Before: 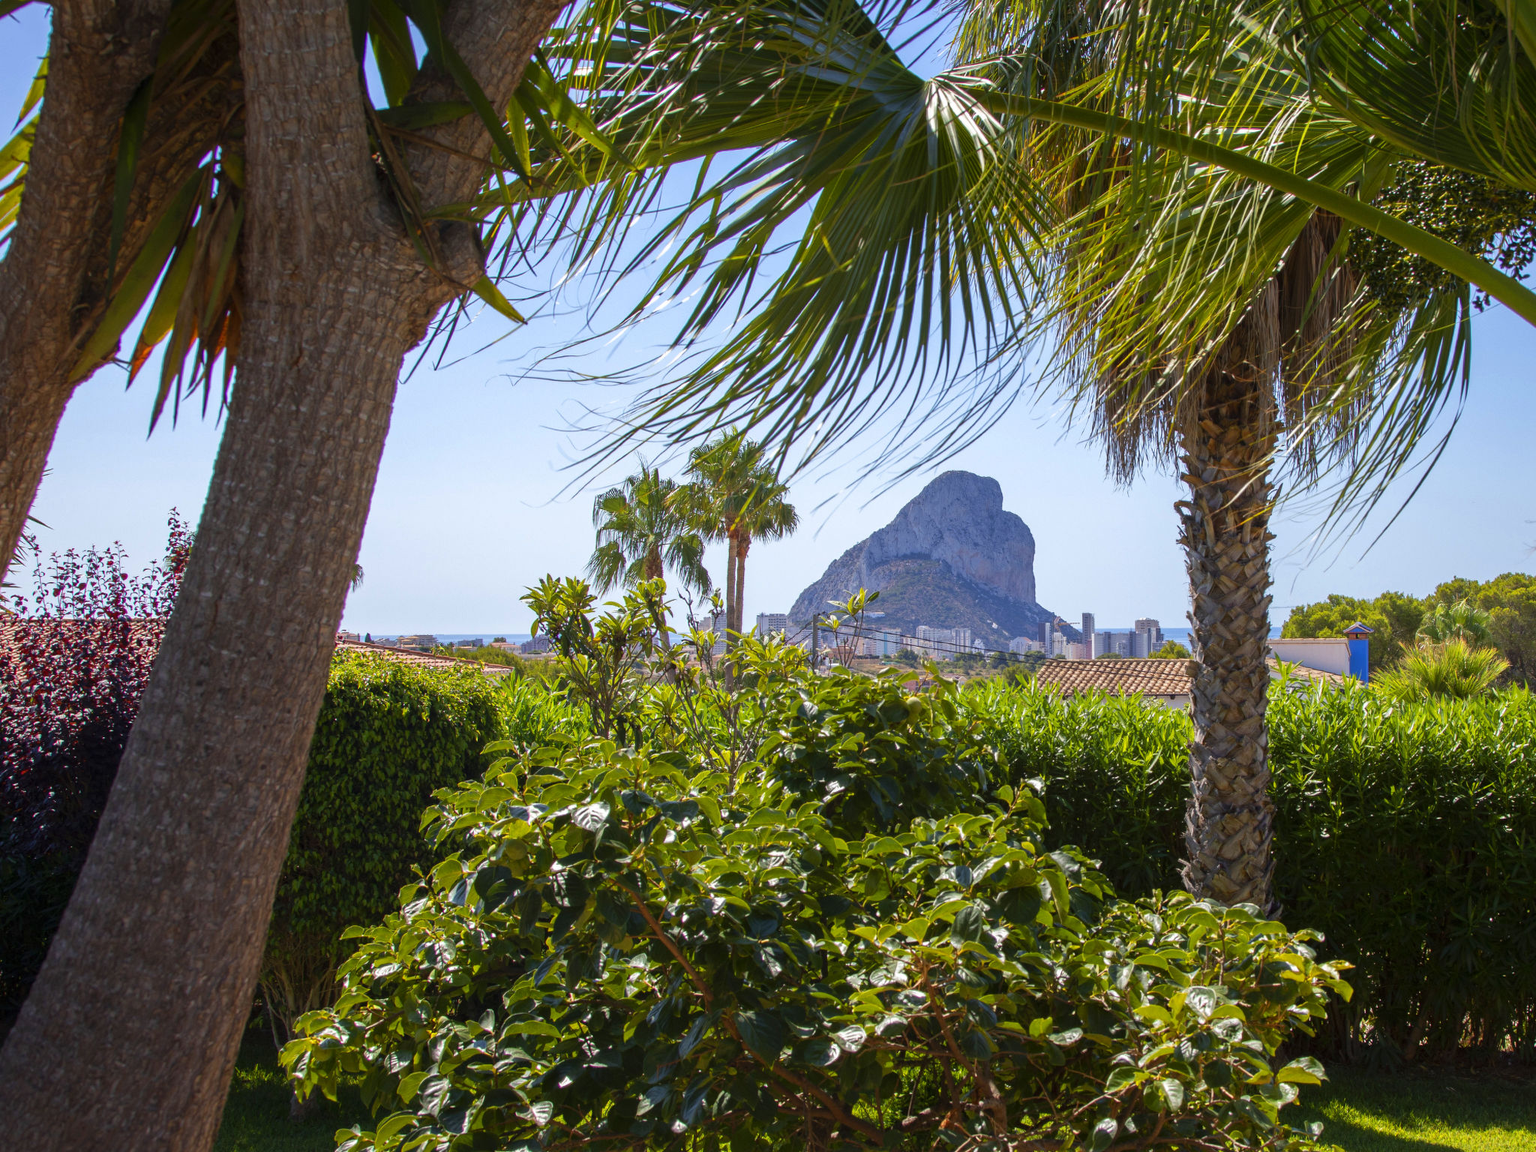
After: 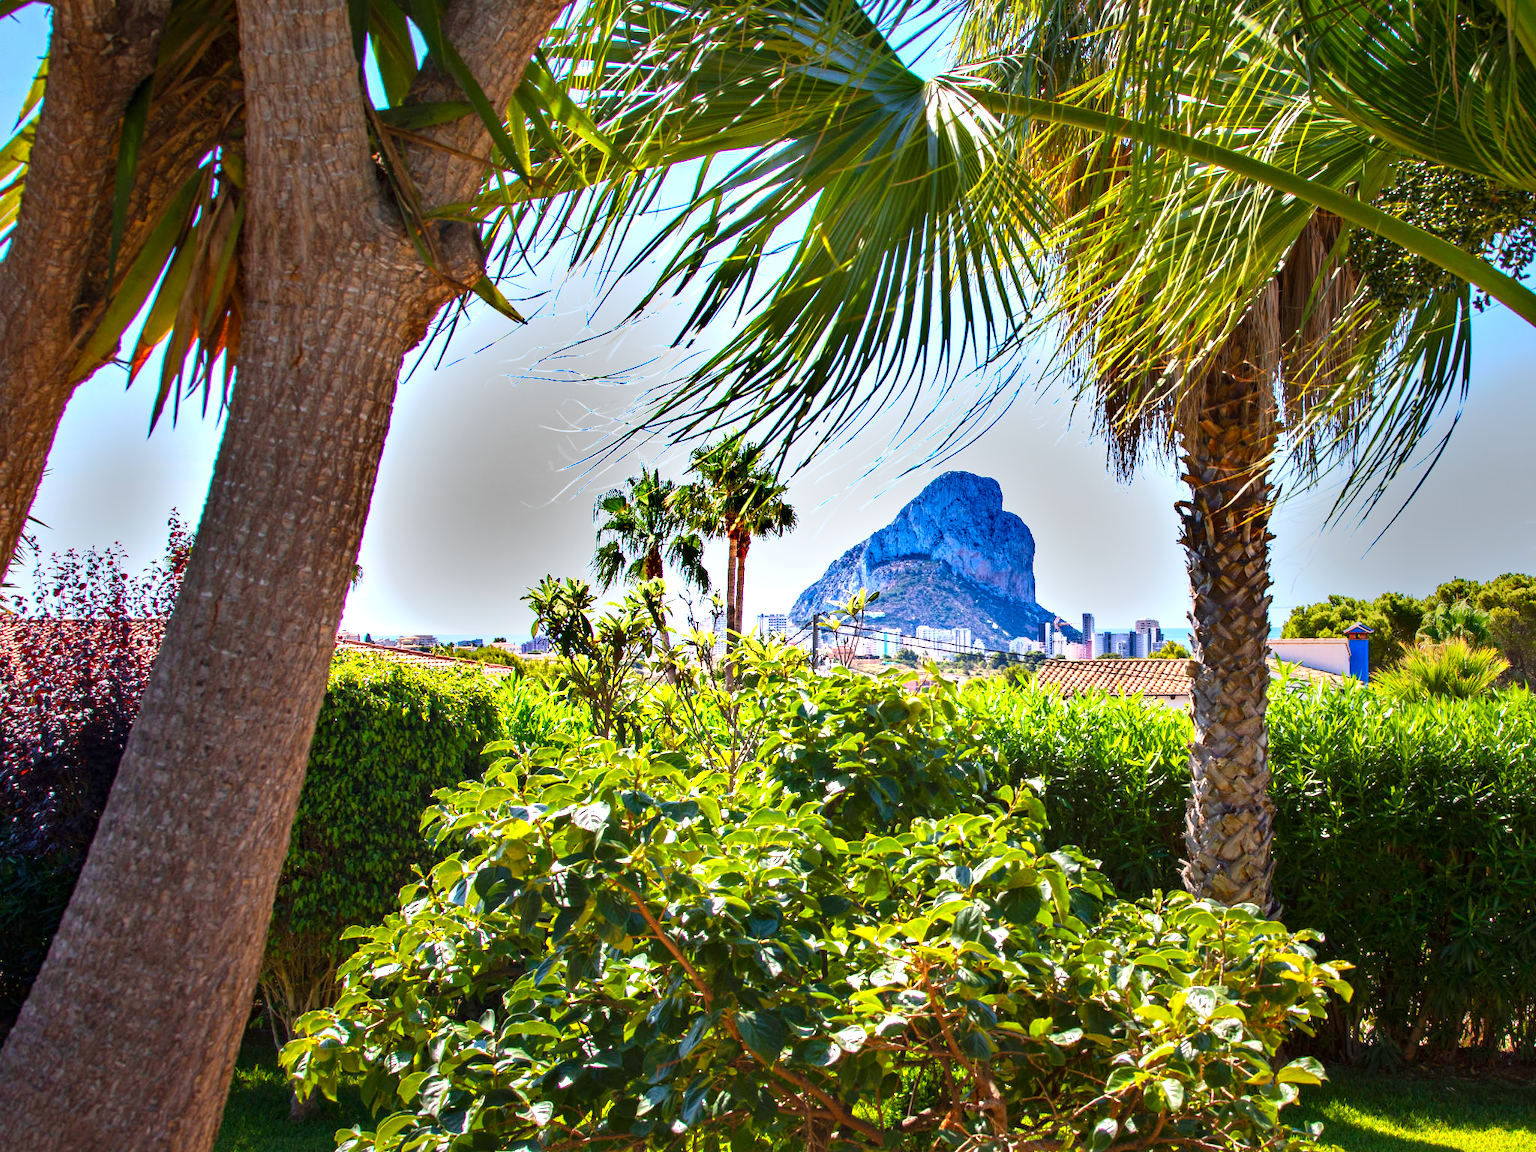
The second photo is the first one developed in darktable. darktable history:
shadows and highlights: white point adjustment 0.986, soften with gaussian
haze removal: compatibility mode true, adaptive false
vignetting: fall-off start 16.5%, fall-off radius 100.07%, saturation 0.049, width/height ratio 0.717
exposure: black level correction 0, exposure 1.744 EV, compensate highlight preservation false
